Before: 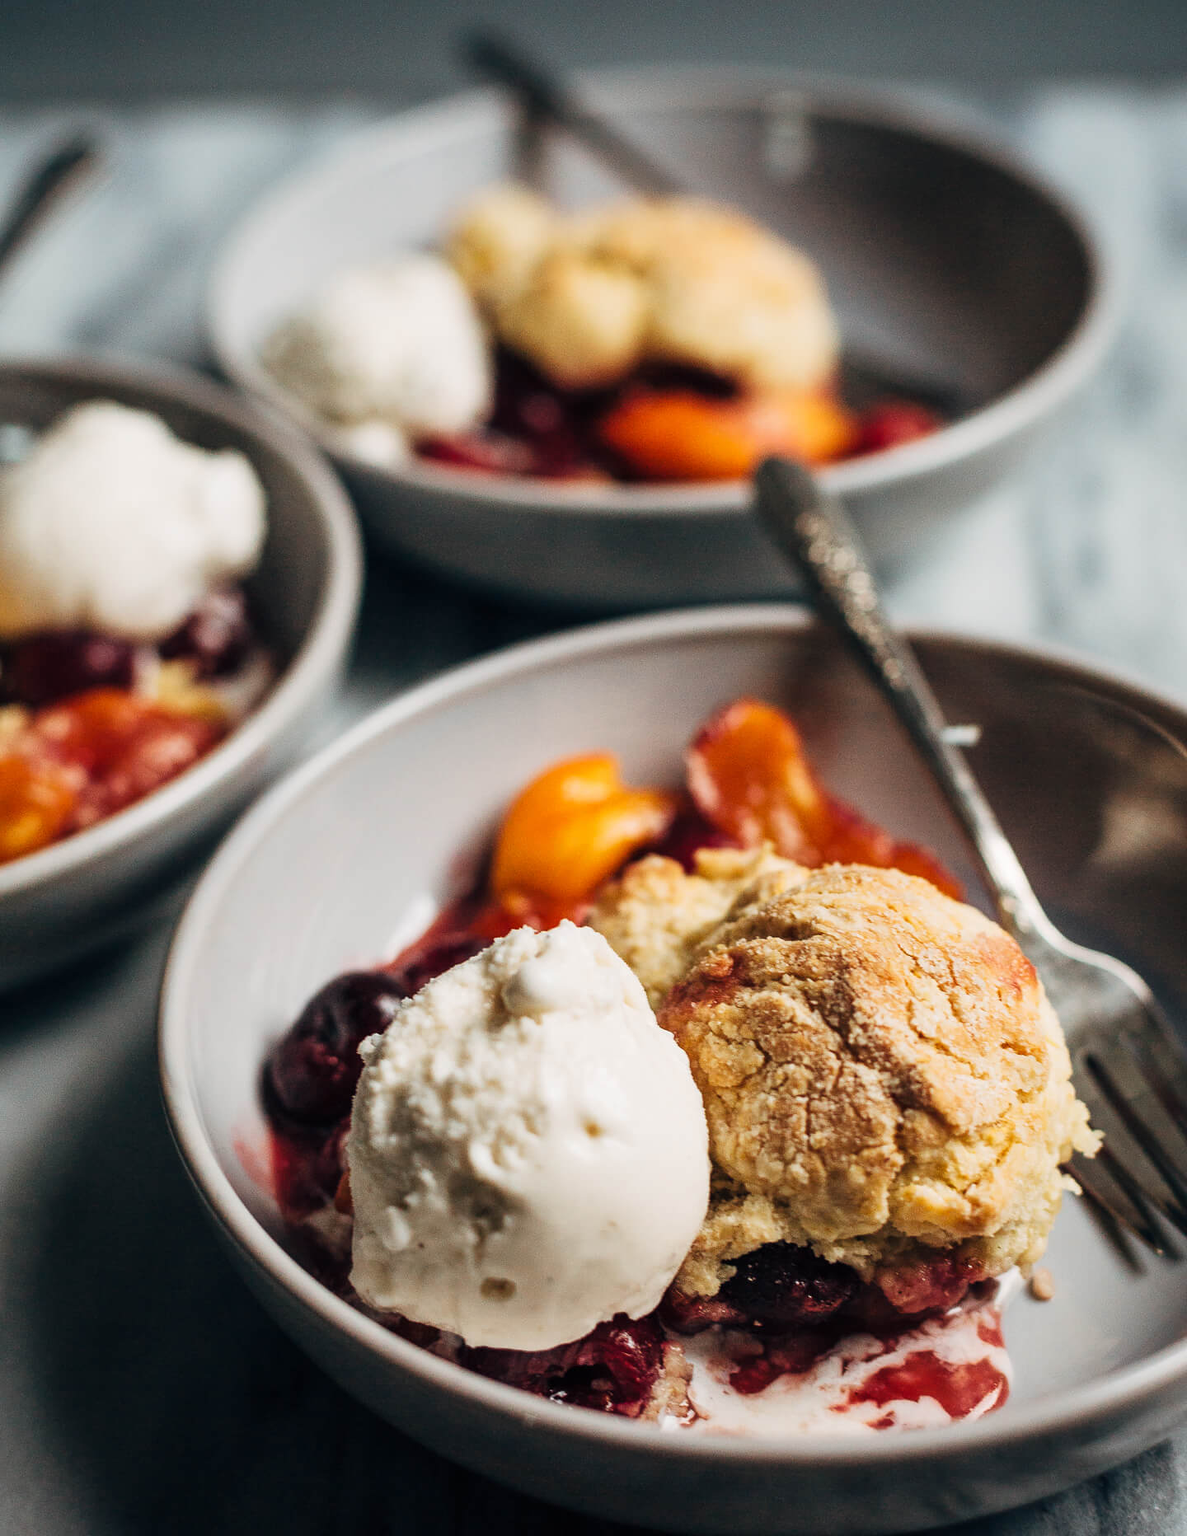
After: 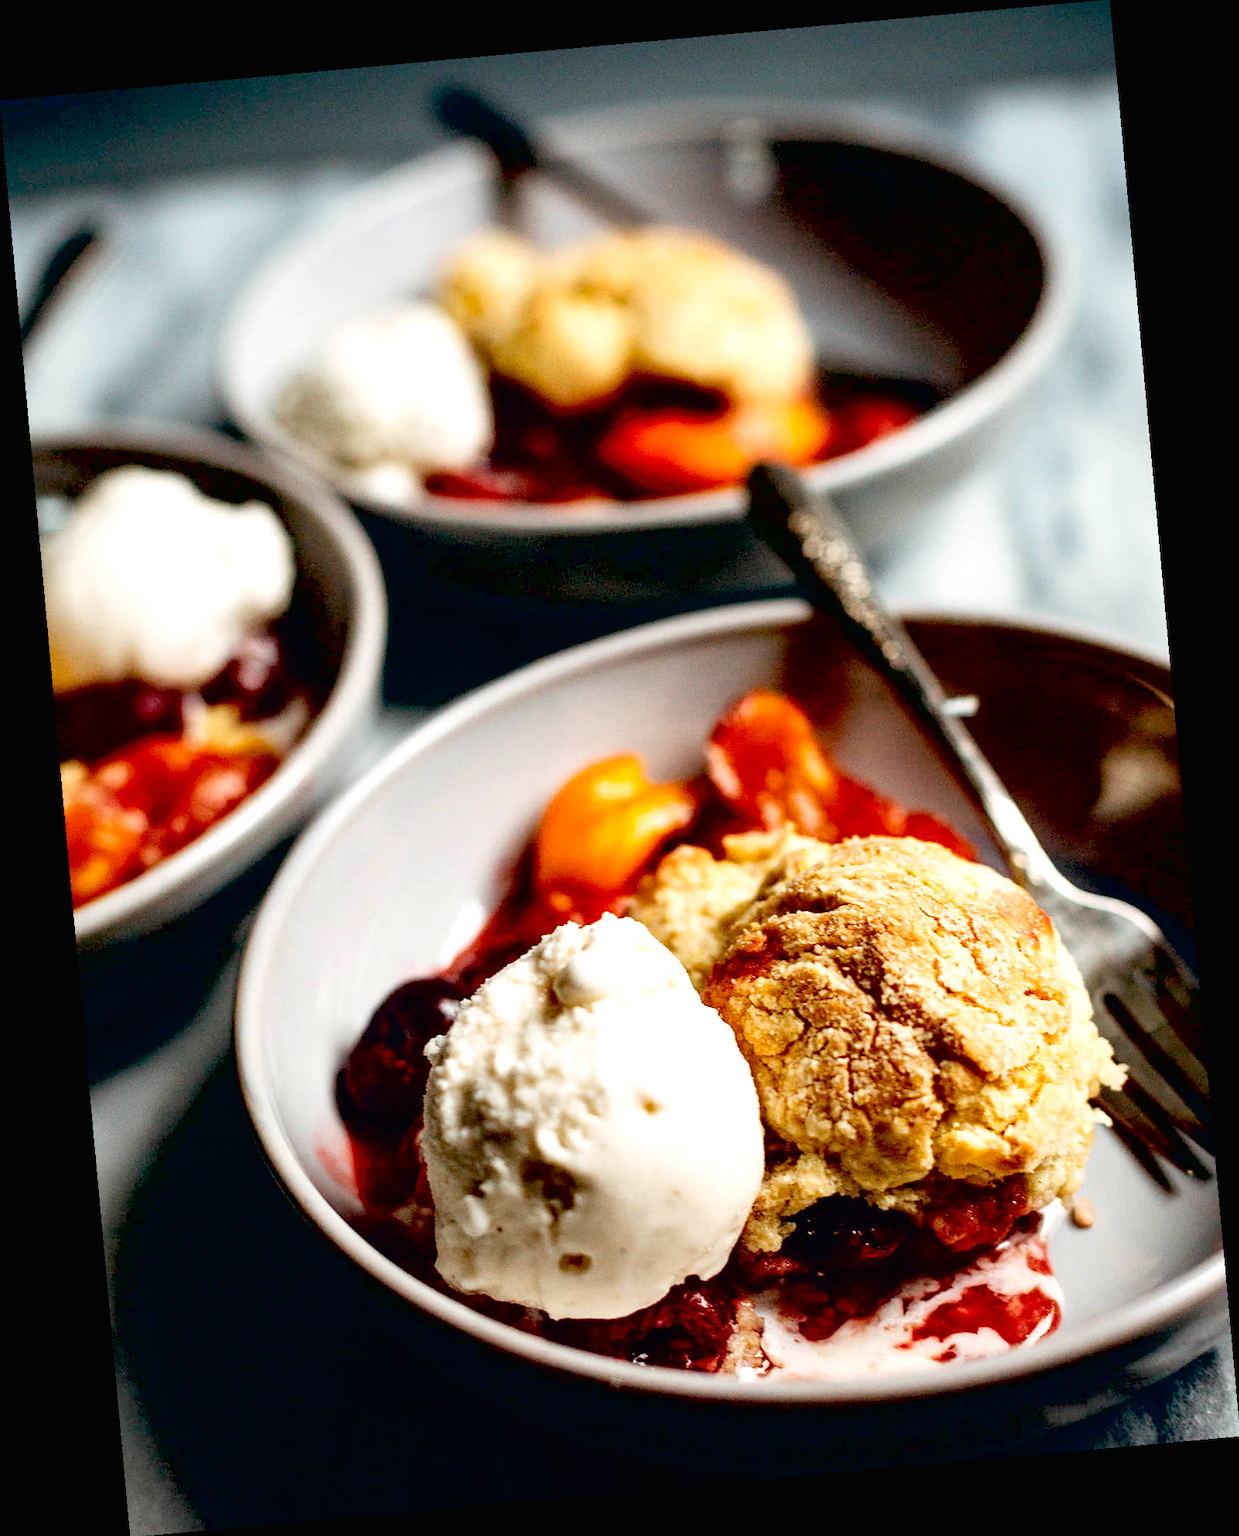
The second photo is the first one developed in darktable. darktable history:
exposure: black level correction 0.04, exposure 0.5 EV, compensate highlight preservation false
contrast brightness saturation: contrast -0.02, brightness -0.01, saturation 0.03
rotate and perspective: rotation -5.2°, automatic cropping off
